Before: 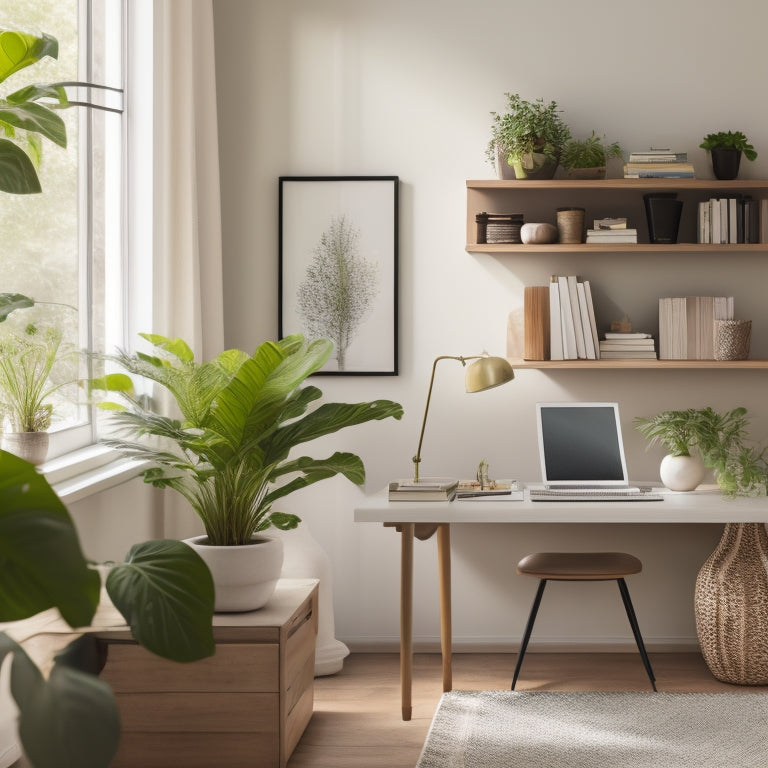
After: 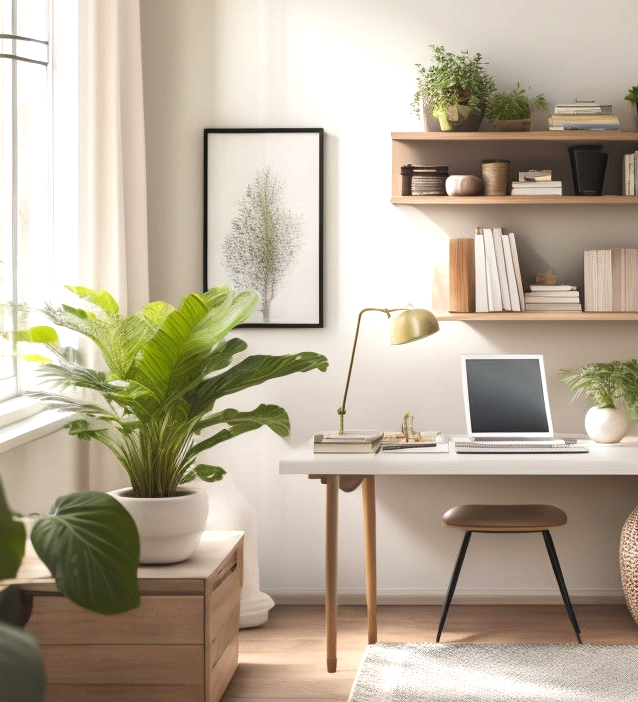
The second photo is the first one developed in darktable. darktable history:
exposure: exposure 0.601 EV, compensate highlight preservation false
crop: left 9.816%, top 6.336%, right 6.986%, bottom 2.217%
